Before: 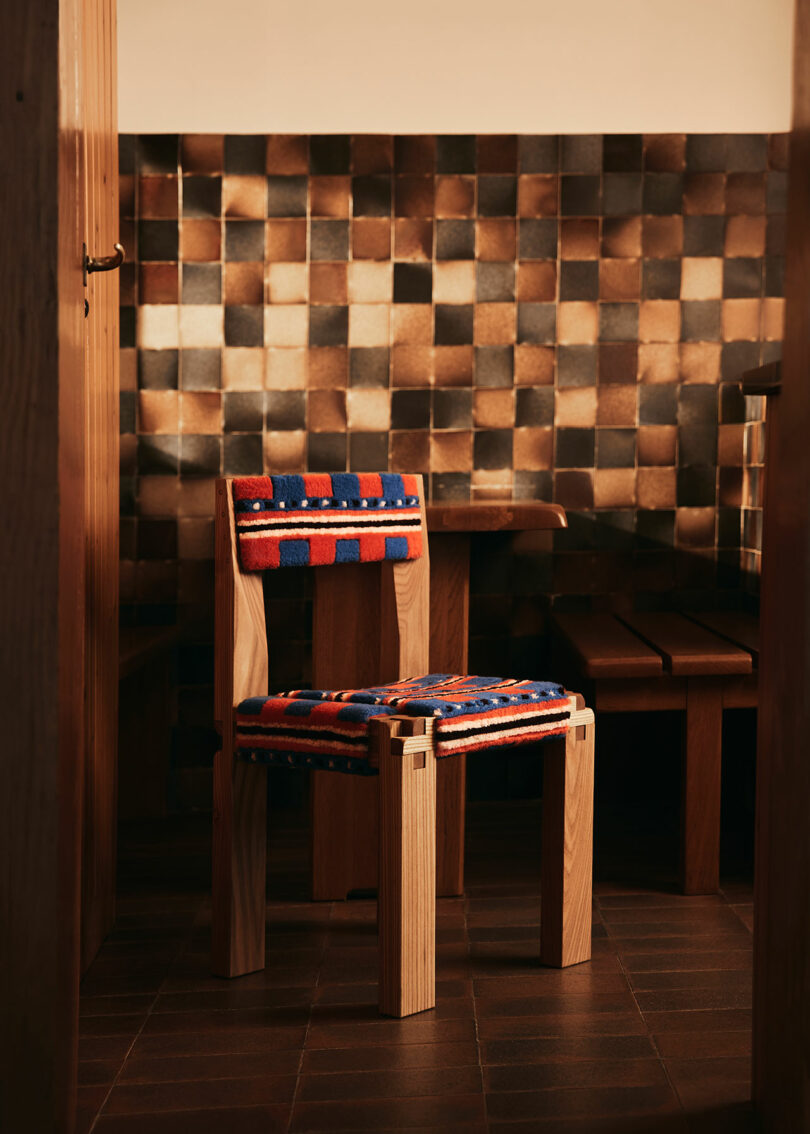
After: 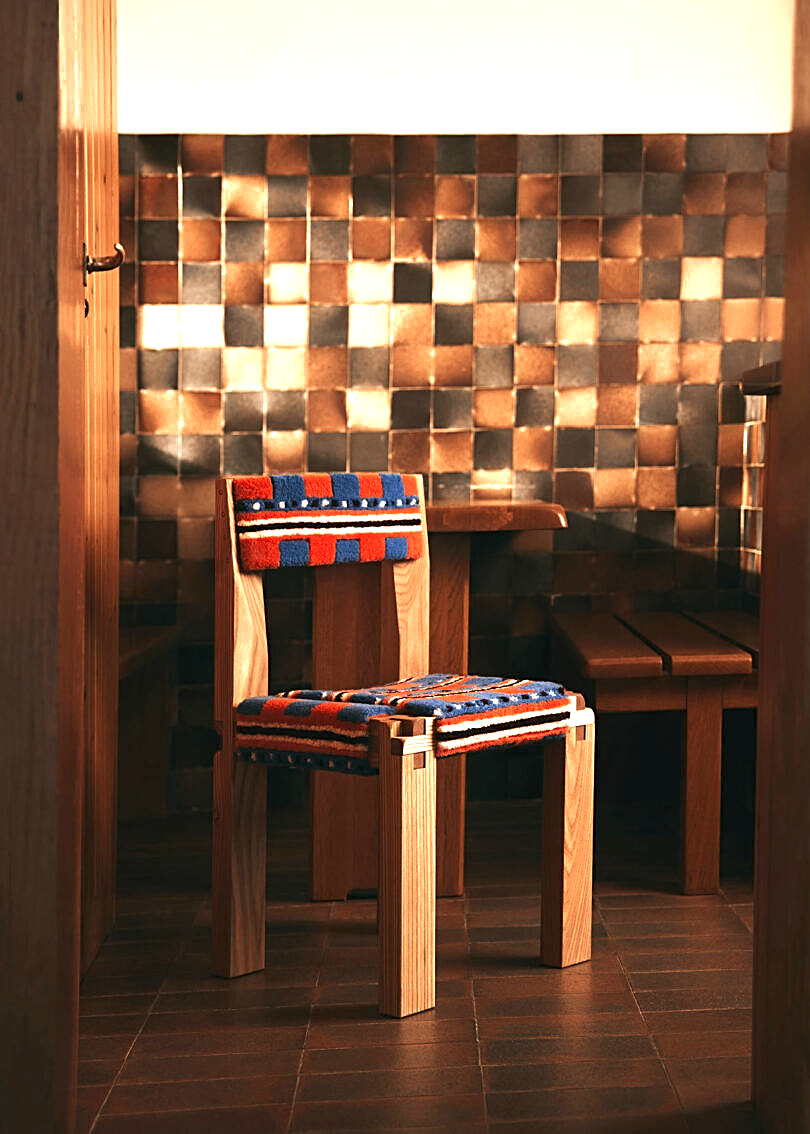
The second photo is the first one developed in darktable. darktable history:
color zones: curves: ch0 [(0, 0.5) (0.125, 0.4) (0.25, 0.5) (0.375, 0.4) (0.5, 0.4) (0.625, 0.35) (0.75, 0.35) (0.875, 0.5)]; ch1 [(0, 0.35) (0.125, 0.45) (0.25, 0.35) (0.375, 0.35) (0.5, 0.35) (0.625, 0.35) (0.75, 0.45) (0.875, 0.35)]; ch2 [(0, 0.6) (0.125, 0.5) (0.25, 0.5) (0.375, 0.6) (0.5, 0.6) (0.625, 0.5) (0.75, 0.5) (0.875, 0.5)]
exposure: black level correction 0, exposure 1.555 EV, compensate exposure bias true, compensate highlight preservation false
sharpen: amount 0.494
